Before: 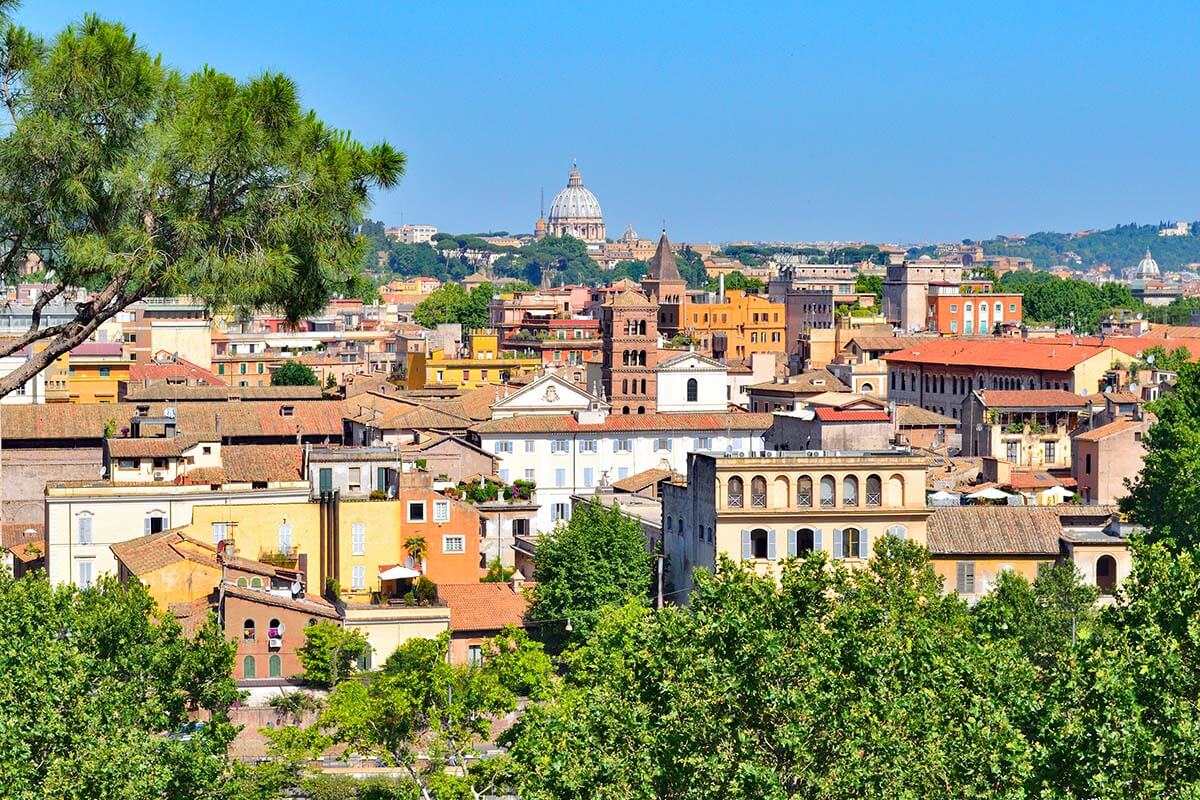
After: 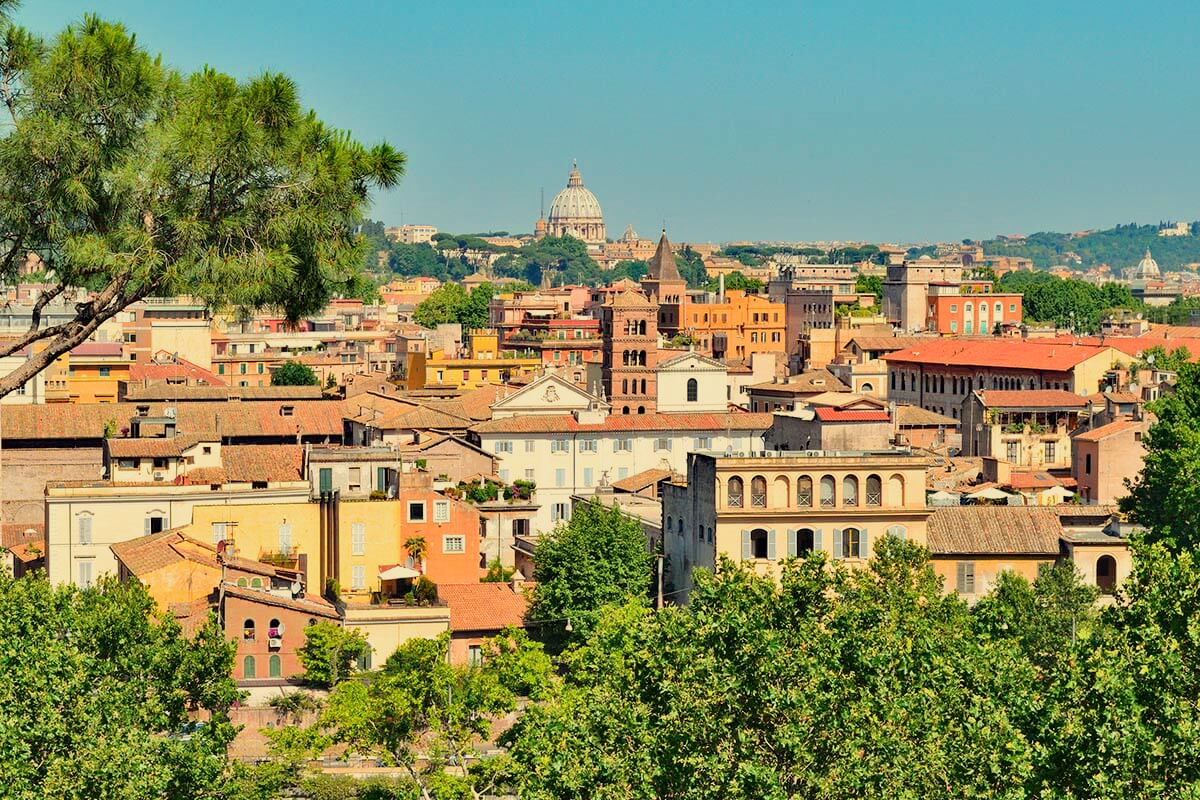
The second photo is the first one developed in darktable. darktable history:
filmic rgb: black relative exposure -14.19 EV, white relative exposure 3.39 EV, hardness 7.89, preserve chrominance max RGB
white balance: red 1.08, blue 0.791
